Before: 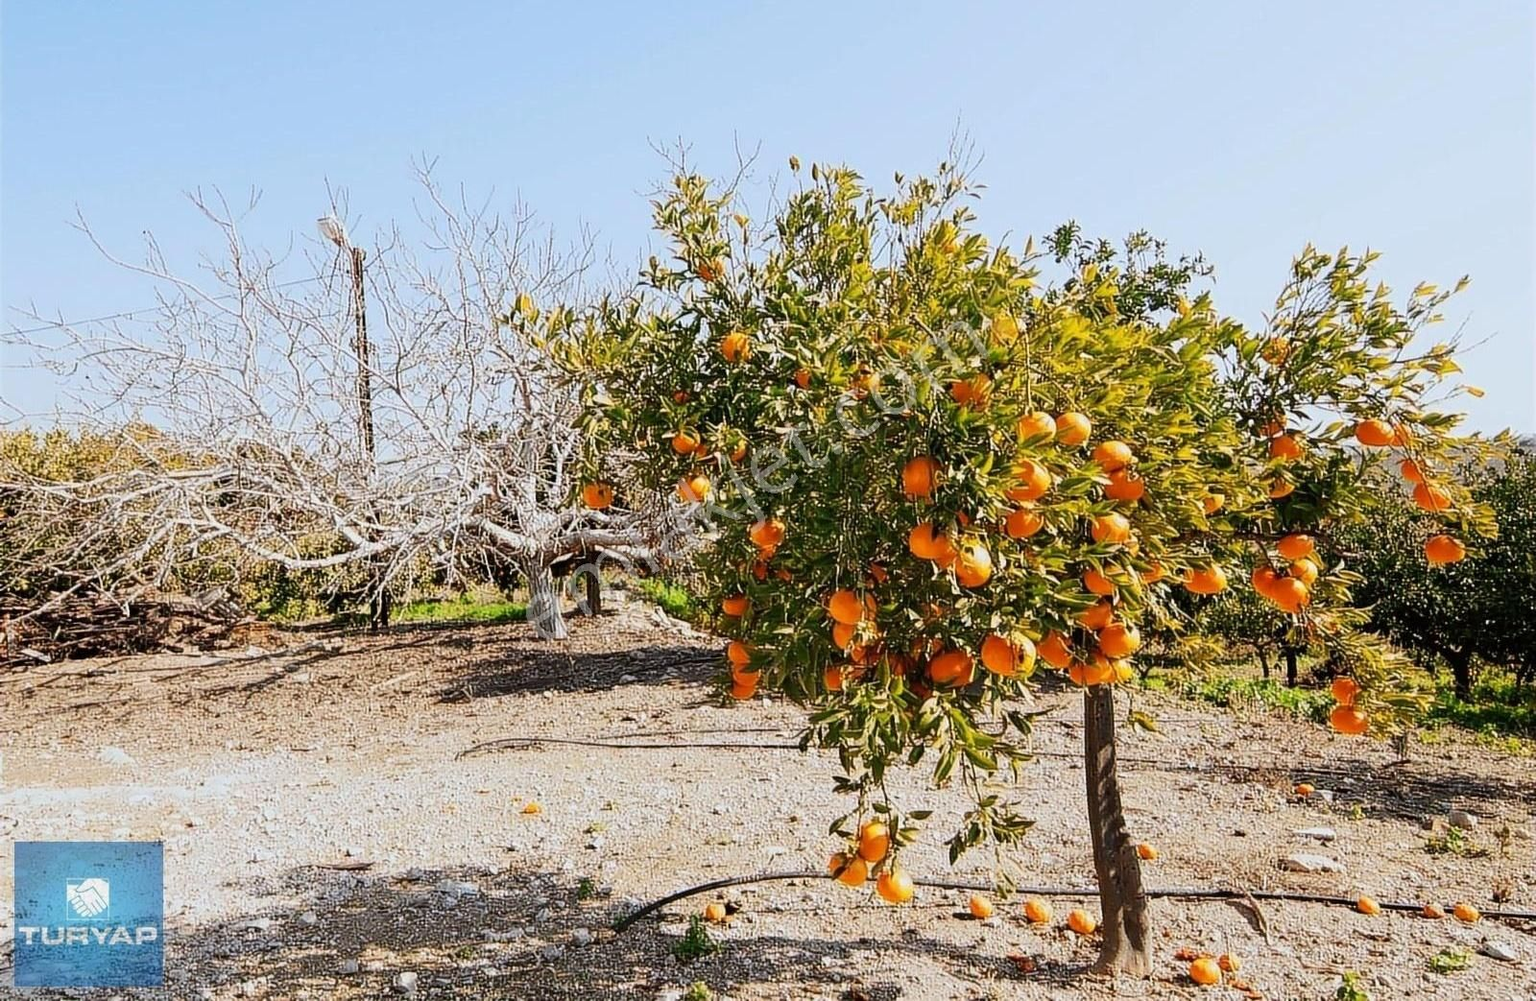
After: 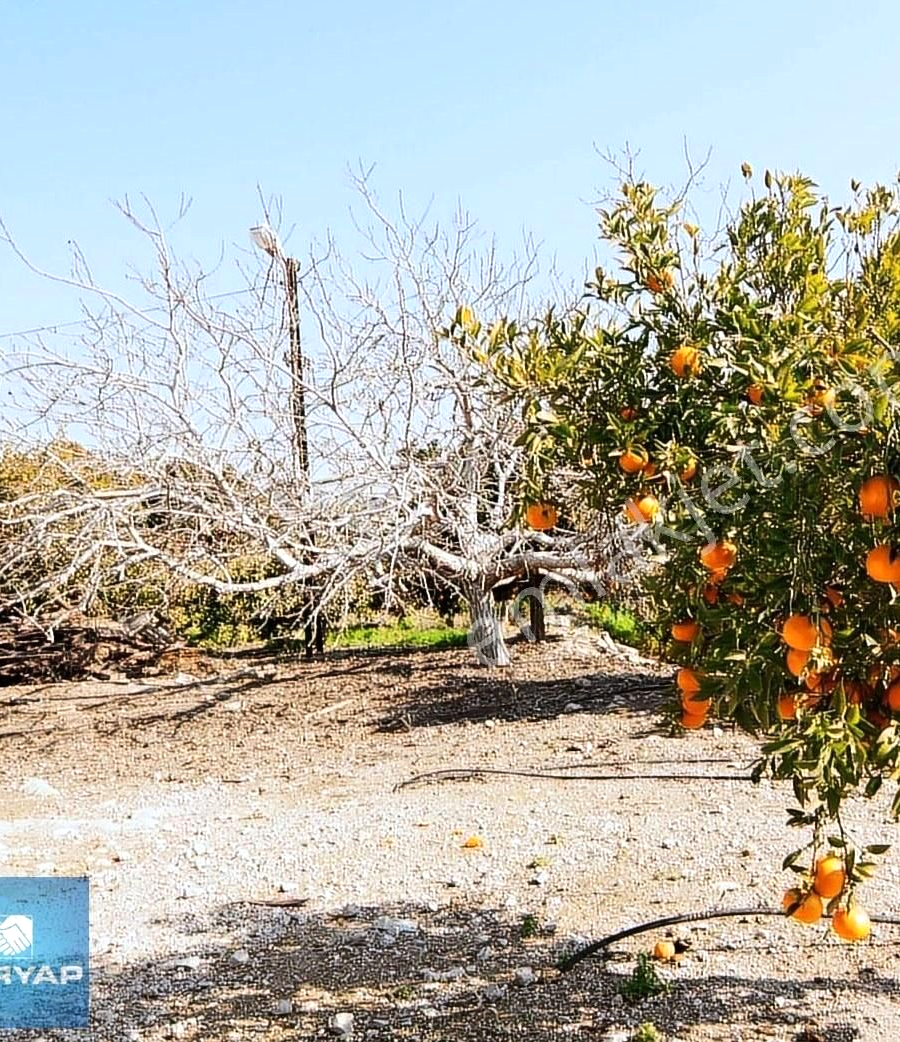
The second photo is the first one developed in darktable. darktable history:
tone equalizer: -8 EV -0.417 EV, -7 EV -0.389 EV, -6 EV -0.333 EV, -5 EV -0.222 EV, -3 EV 0.222 EV, -2 EV 0.333 EV, -1 EV 0.389 EV, +0 EV 0.417 EV, edges refinement/feathering 500, mask exposure compensation -1.57 EV, preserve details no
crop: left 5.114%, right 38.589%
